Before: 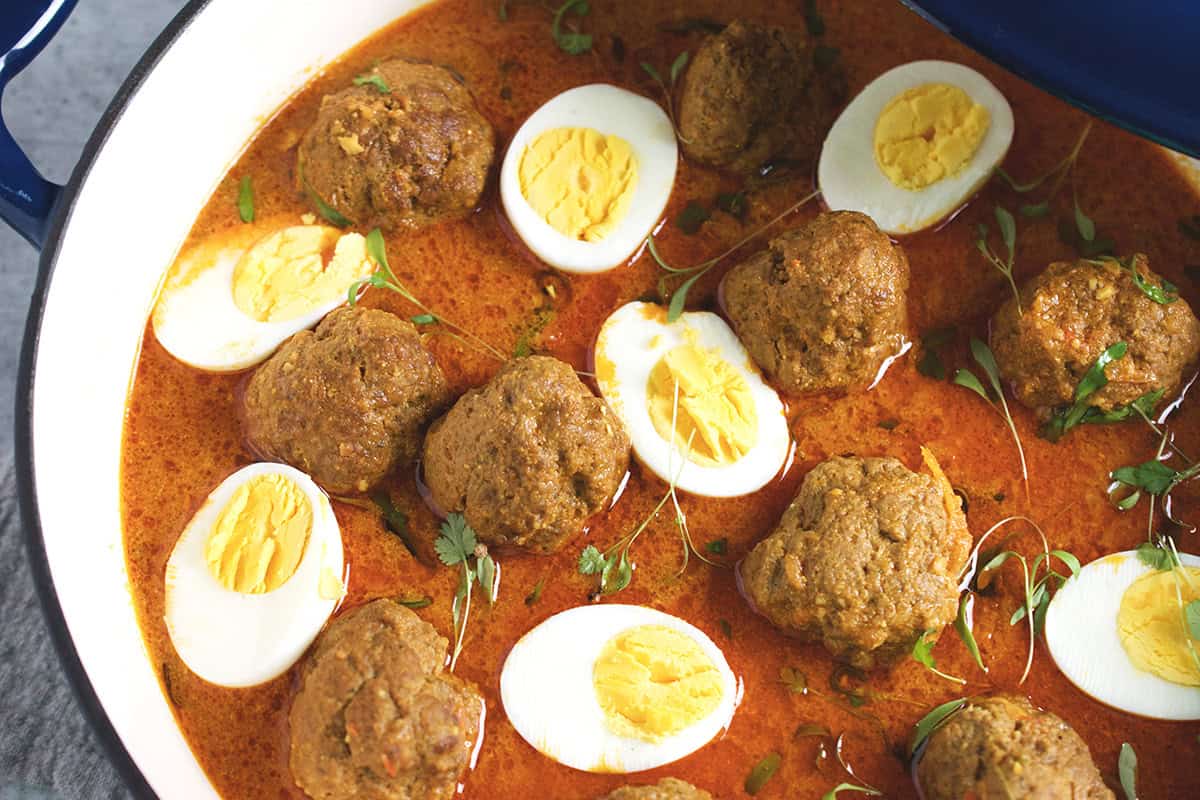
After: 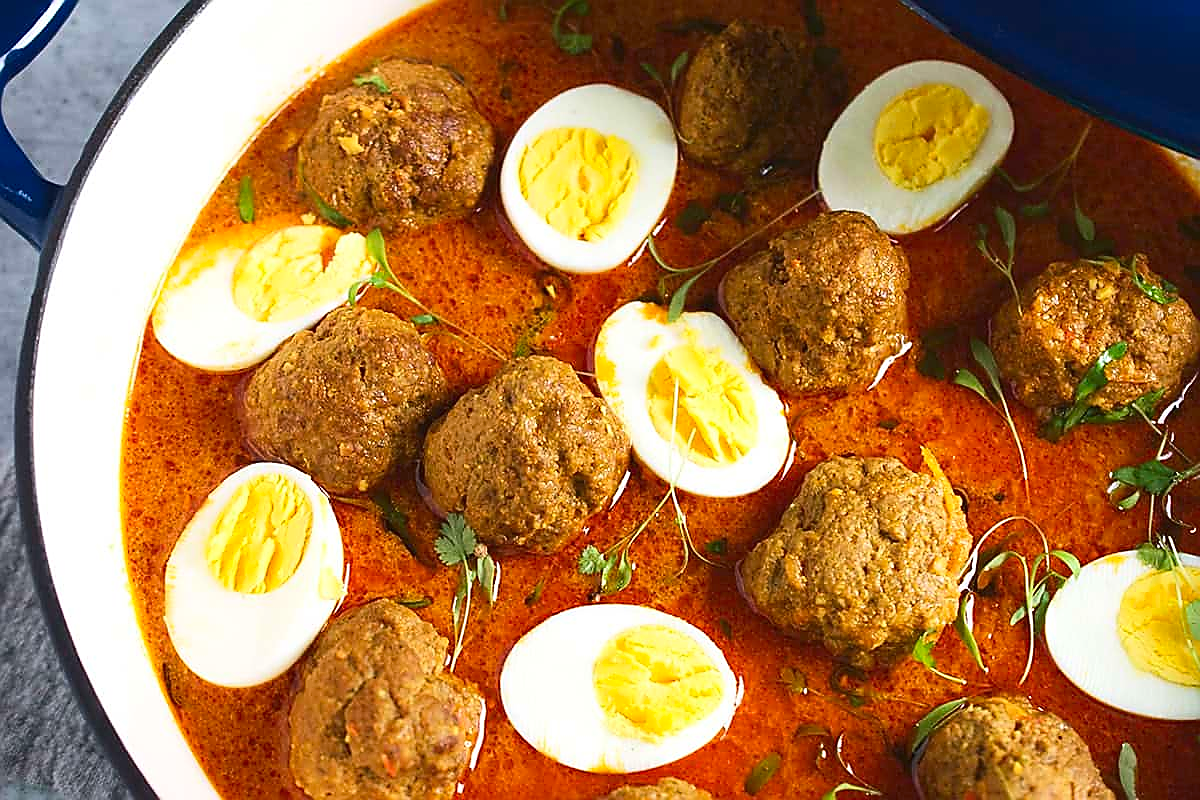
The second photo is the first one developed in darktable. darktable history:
contrast brightness saturation: contrast 0.16, saturation 0.32
sharpen: radius 1.4, amount 1.25, threshold 0.7
